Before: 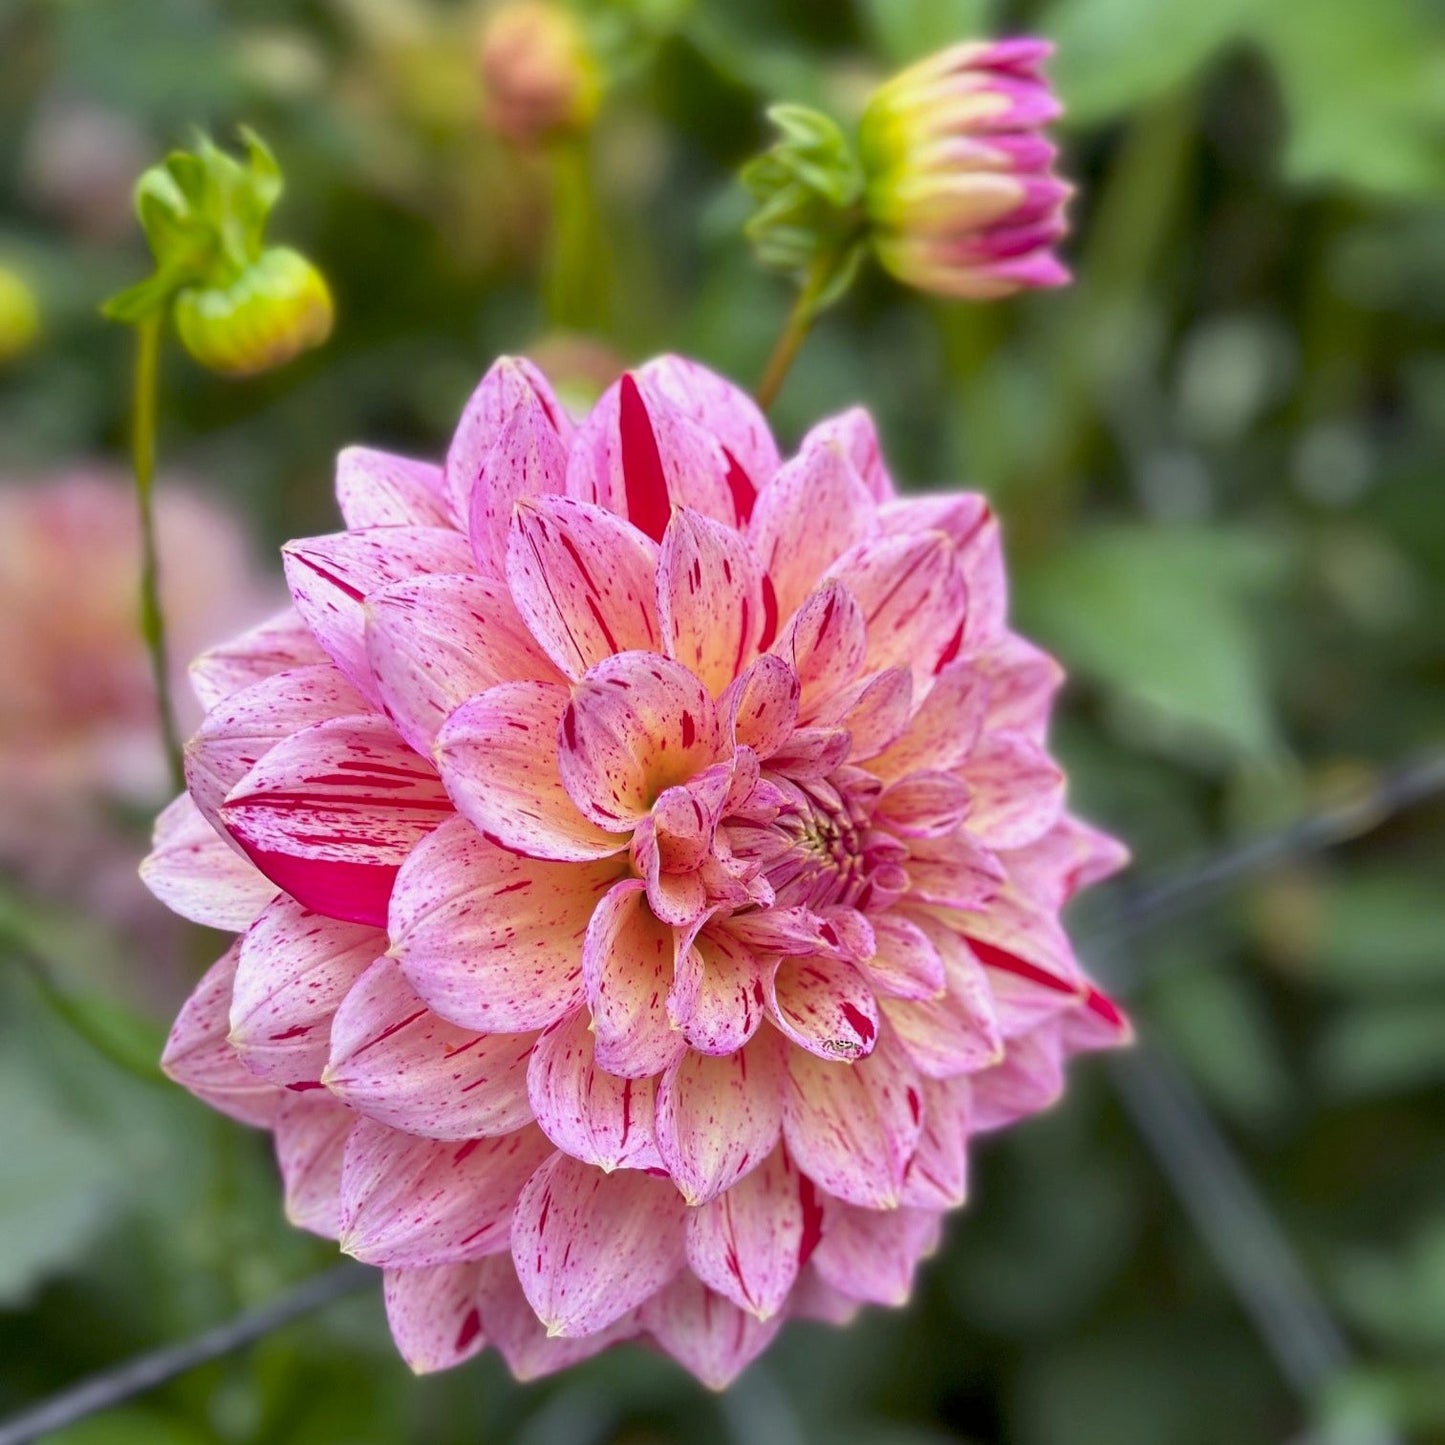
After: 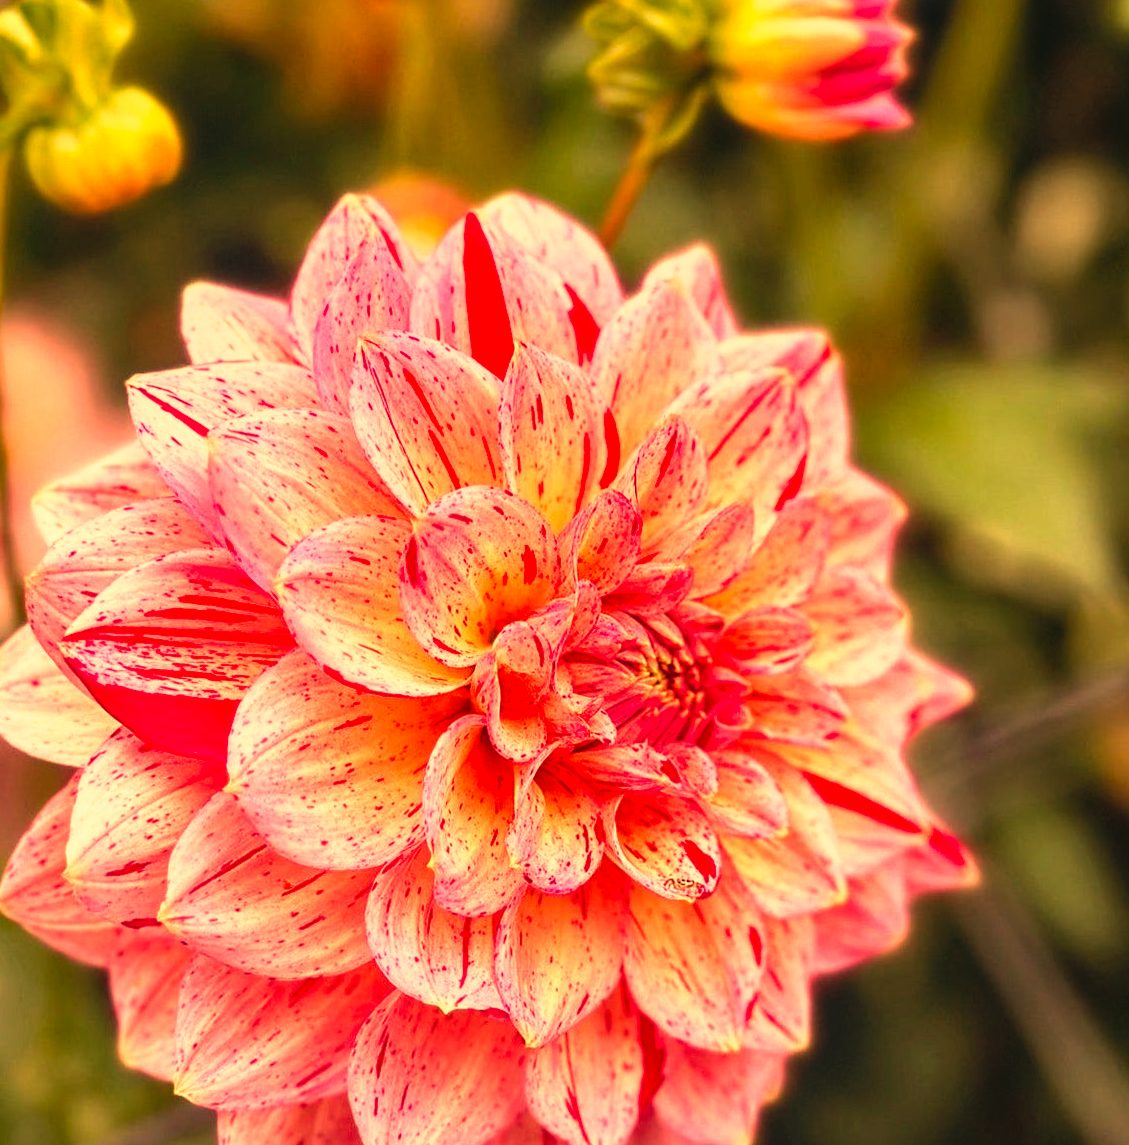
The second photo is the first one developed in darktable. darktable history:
white balance: red 1.467, blue 0.684
local contrast: detail 110%
tone curve: curves: ch0 [(0, 0) (0.003, 0.023) (0.011, 0.024) (0.025, 0.028) (0.044, 0.035) (0.069, 0.043) (0.1, 0.052) (0.136, 0.063) (0.177, 0.094) (0.224, 0.145) (0.277, 0.209) (0.335, 0.281) (0.399, 0.364) (0.468, 0.453) (0.543, 0.553) (0.623, 0.66) (0.709, 0.767) (0.801, 0.88) (0.898, 0.968) (1, 1)], preserve colors none
crop and rotate: left 10.071%, top 10.071%, right 10.02%, bottom 10.02%
rotate and perspective: rotation 0.226°, lens shift (vertical) -0.042, crop left 0.023, crop right 0.982, crop top 0.006, crop bottom 0.994
